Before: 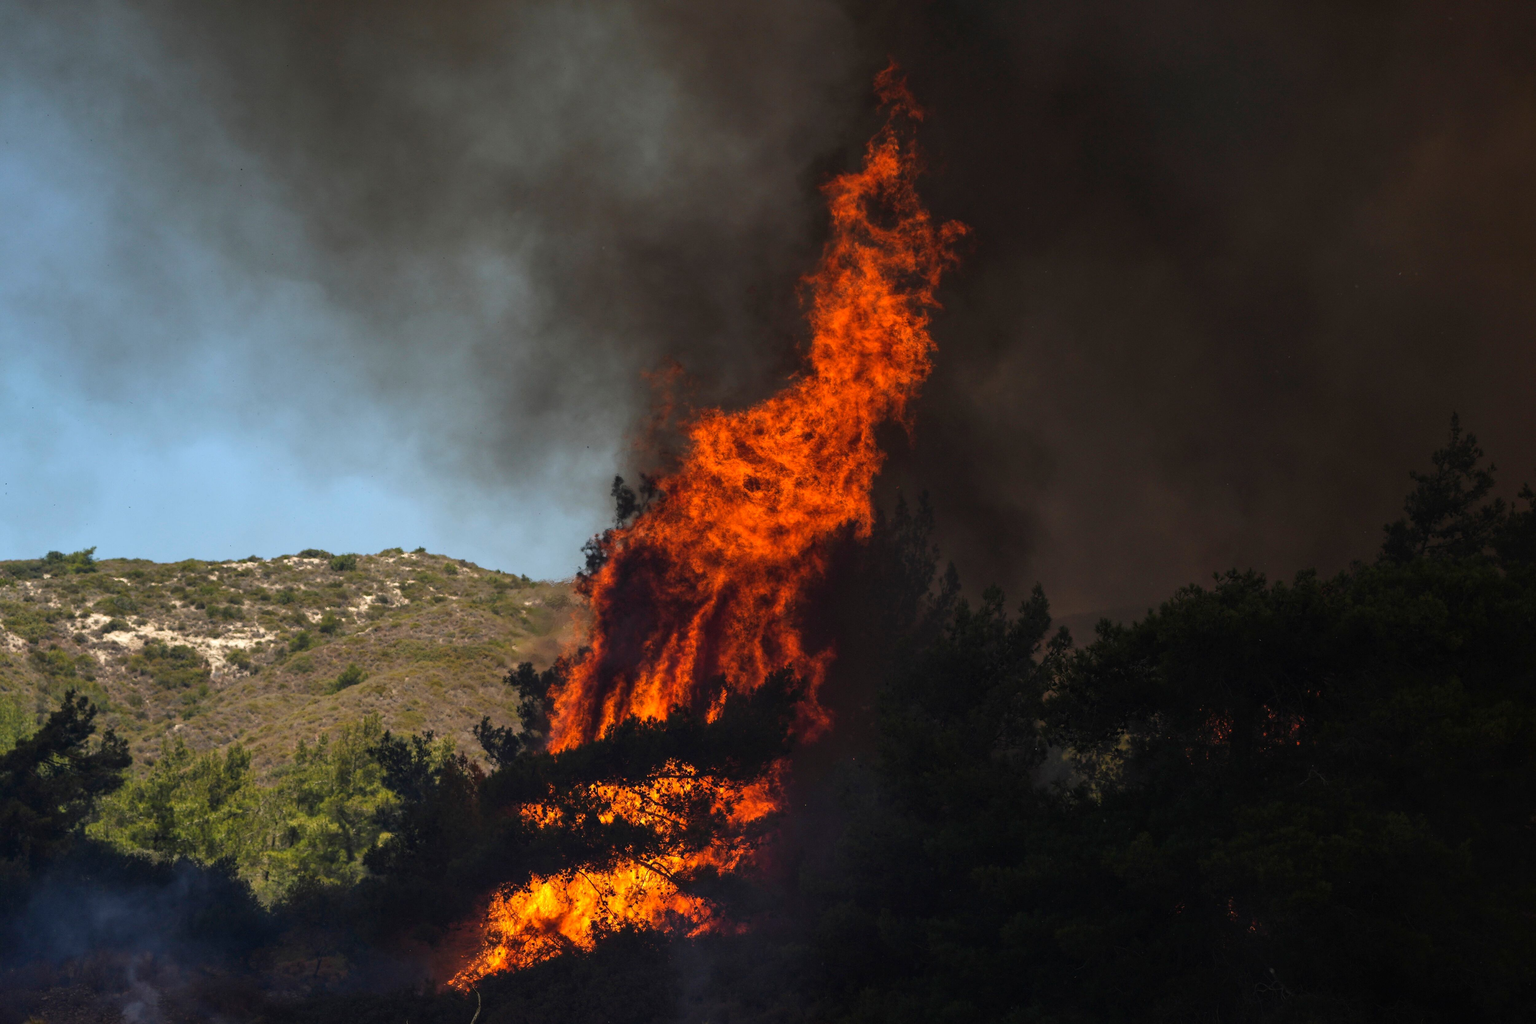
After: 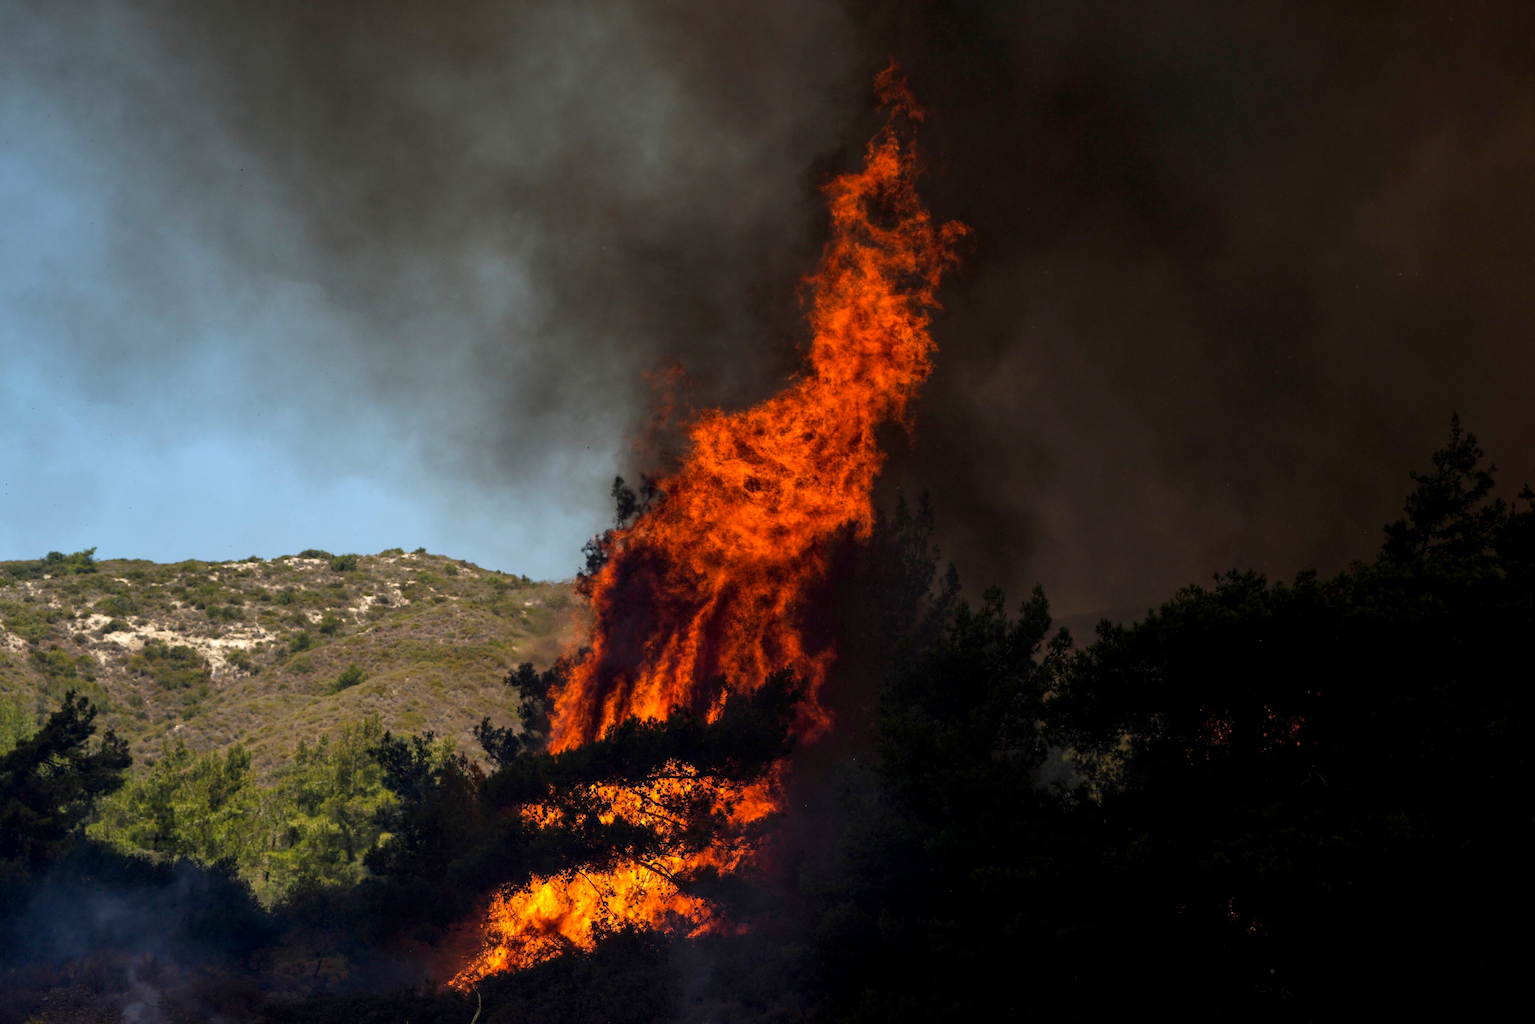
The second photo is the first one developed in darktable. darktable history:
exposure: black level correction 0.005, exposure 0.015 EV, compensate highlight preservation false
